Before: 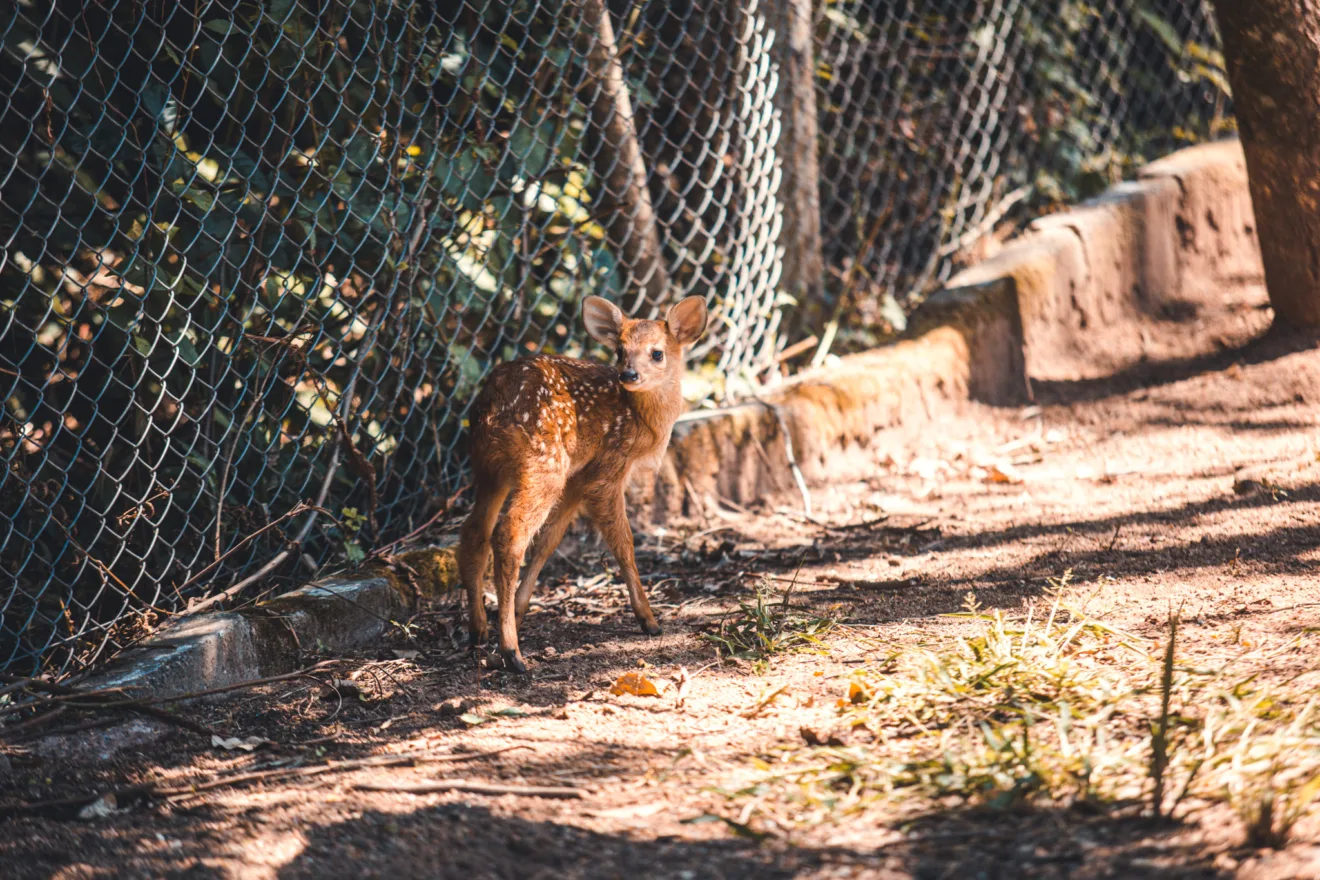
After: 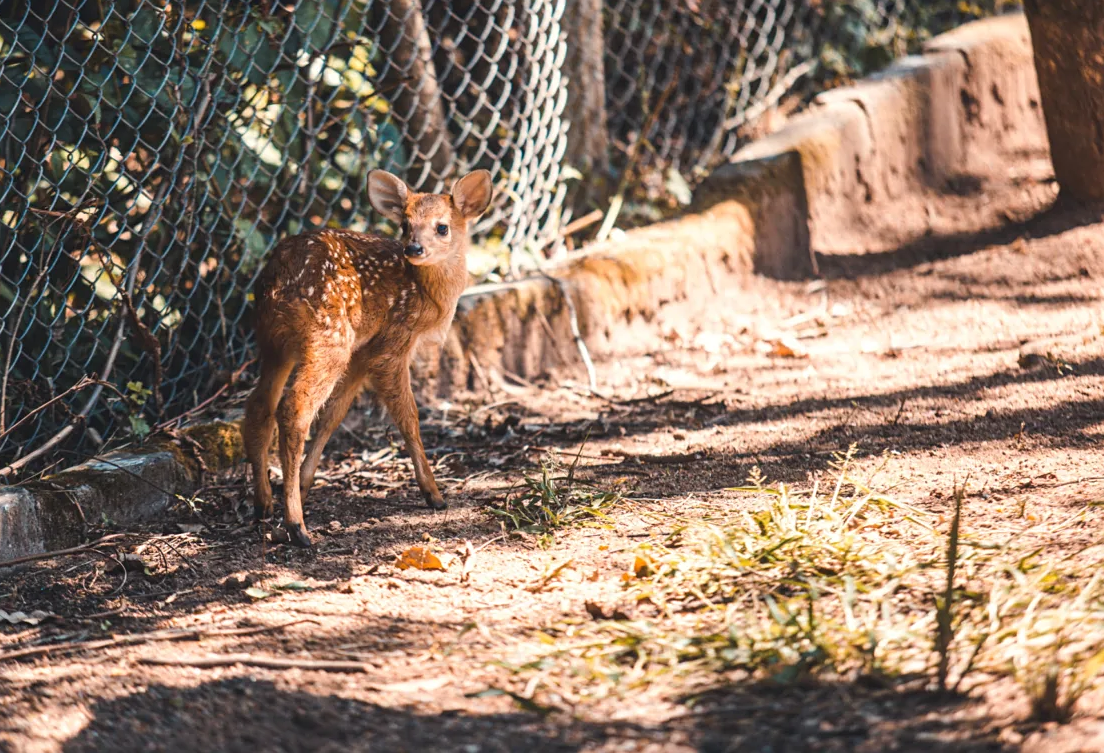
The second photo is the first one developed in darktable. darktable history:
sharpen: amount 0.216
crop: left 16.313%, top 14.38%
